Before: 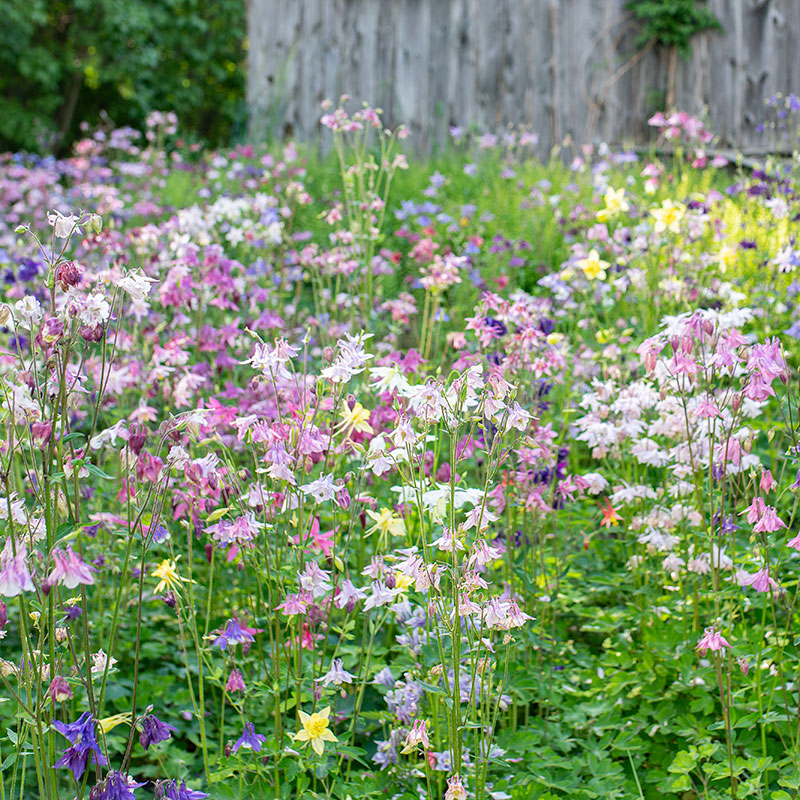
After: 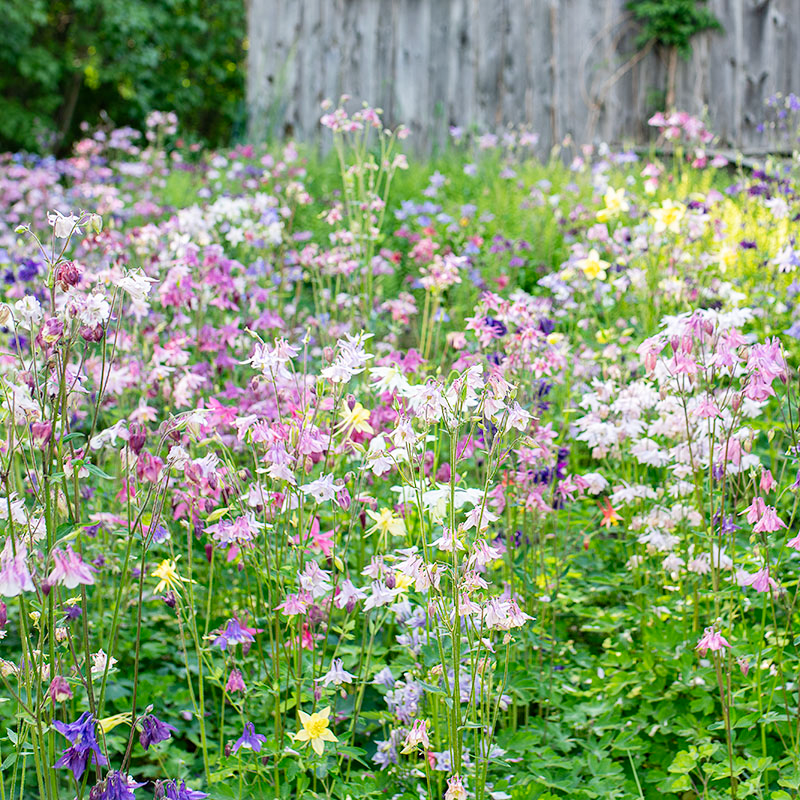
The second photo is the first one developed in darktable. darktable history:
tone curve: curves: ch0 [(0, 0) (0.004, 0.002) (0.02, 0.013) (0.218, 0.218) (0.664, 0.718) (0.832, 0.873) (1, 1)], preserve colors none
